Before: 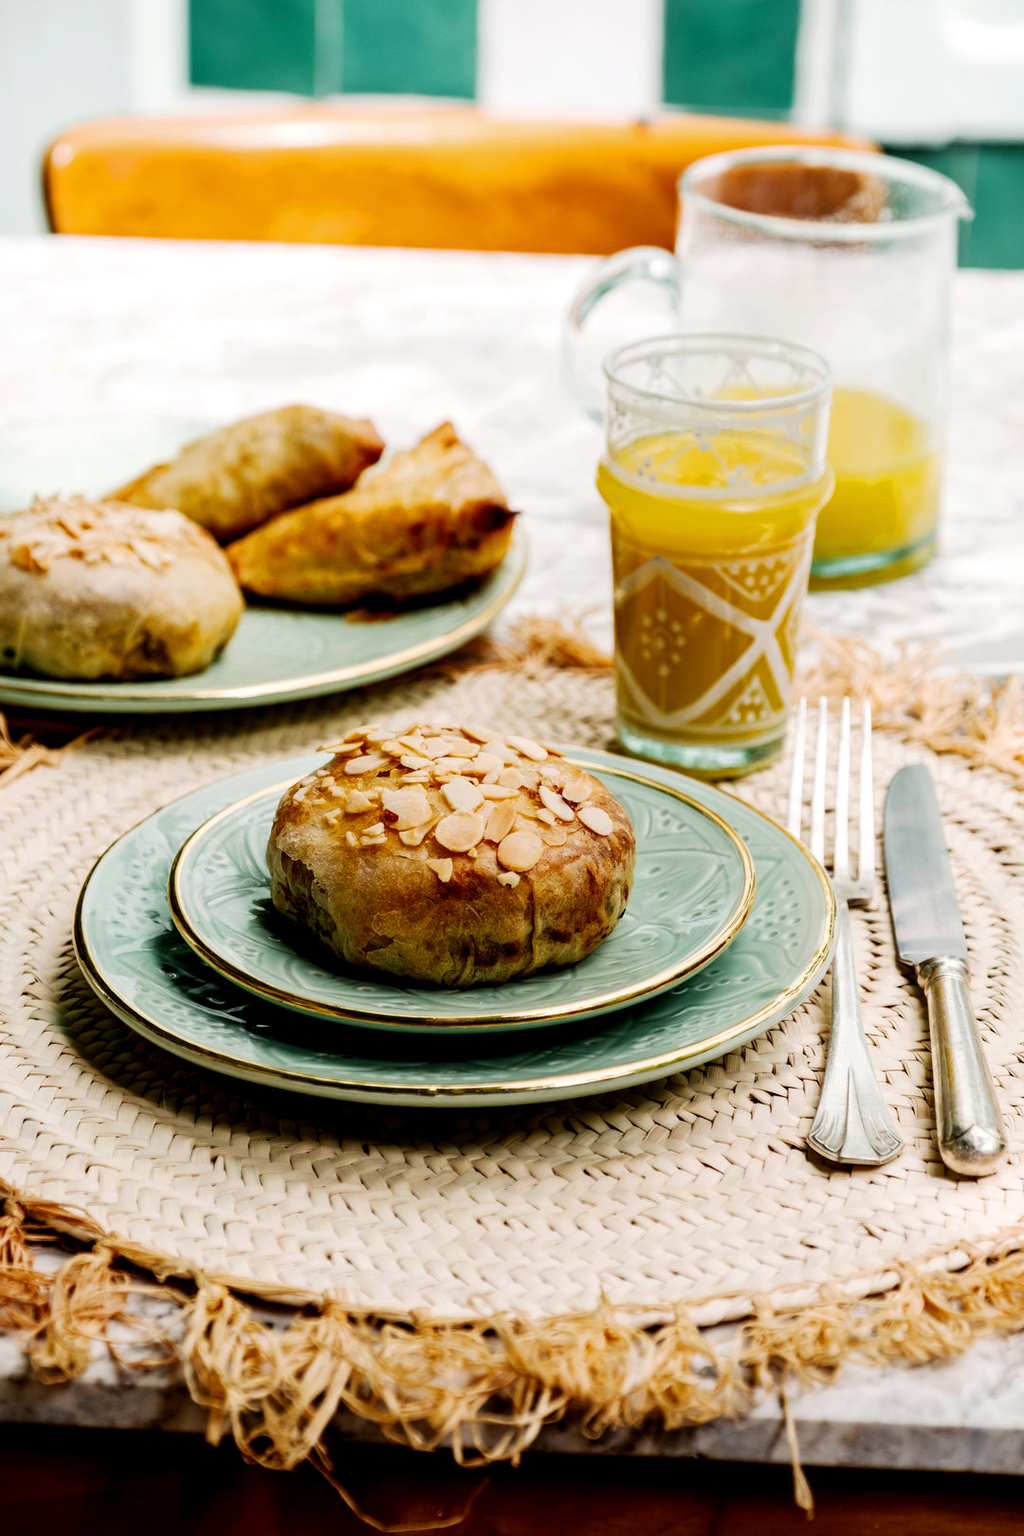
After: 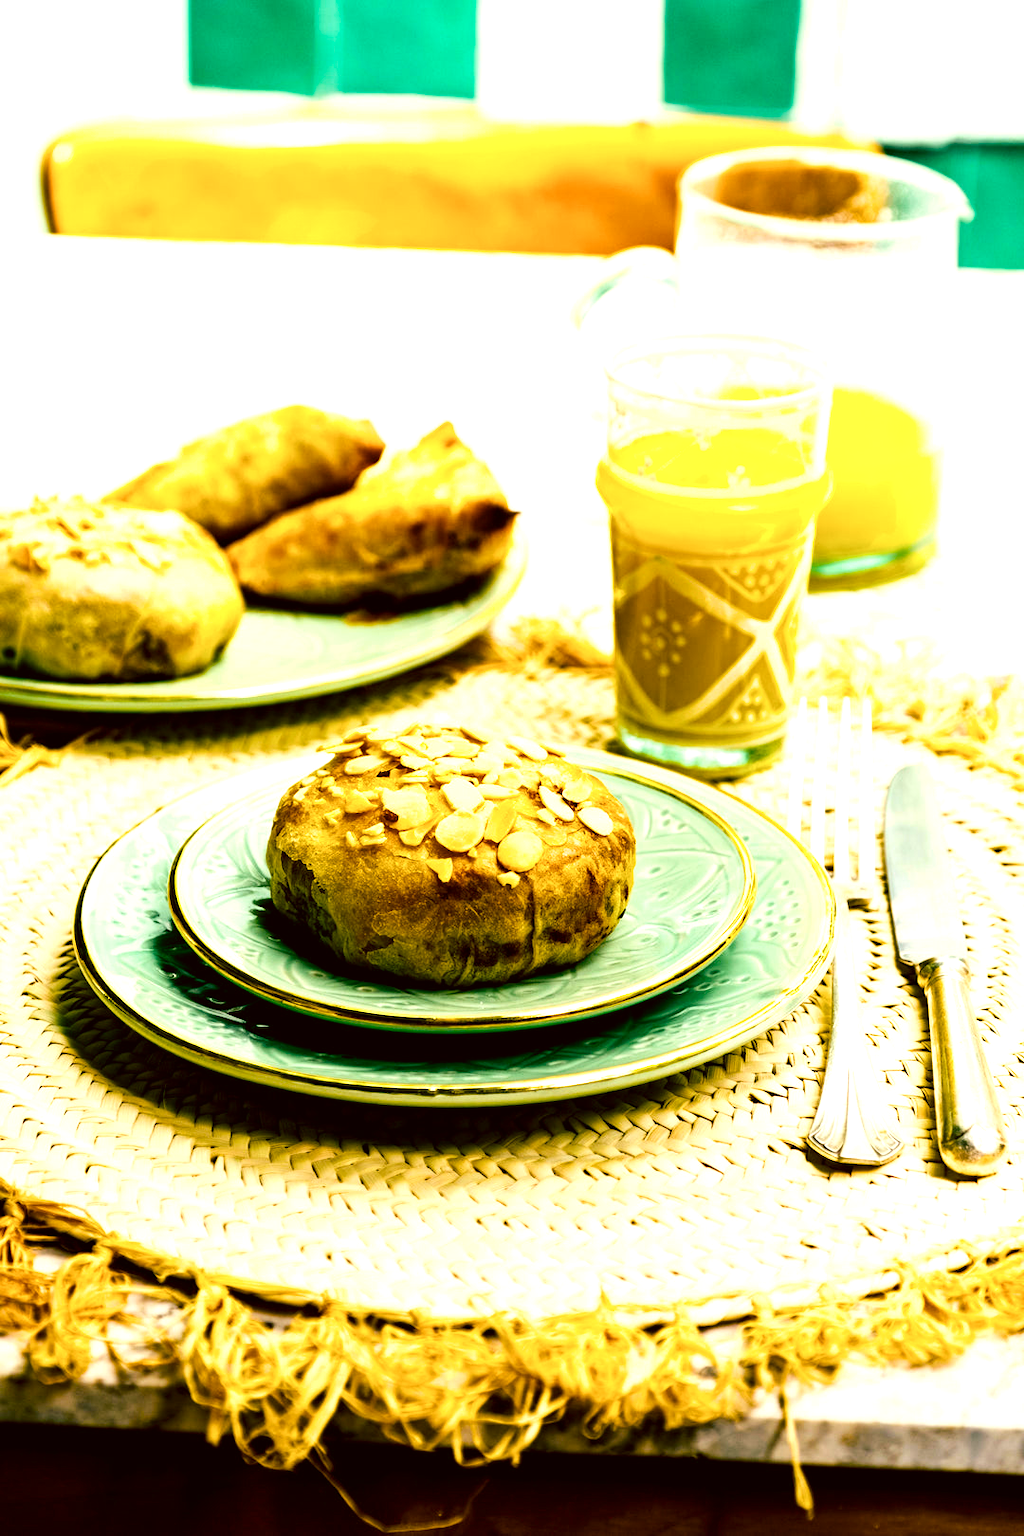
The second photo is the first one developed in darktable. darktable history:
color balance rgb: shadows lift › luminance -28.846%, shadows lift › chroma 10.027%, shadows lift › hue 229.7°, linear chroma grading › highlights 99.052%, linear chroma grading › global chroma 23.575%, perceptual saturation grading › global saturation 25.743%, perceptual saturation grading › highlights -28.729%, perceptual saturation grading › shadows 34.263%
exposure: black level correction 0, exposure 0.894 EV, compensate highlight preservation false
color correction: highlights a* -1.37, highlights b* 10.65, shadows a* 0.238, shadows b* 18.98
contrast brightness saturation: contrast 0.095, saturation -0.29
